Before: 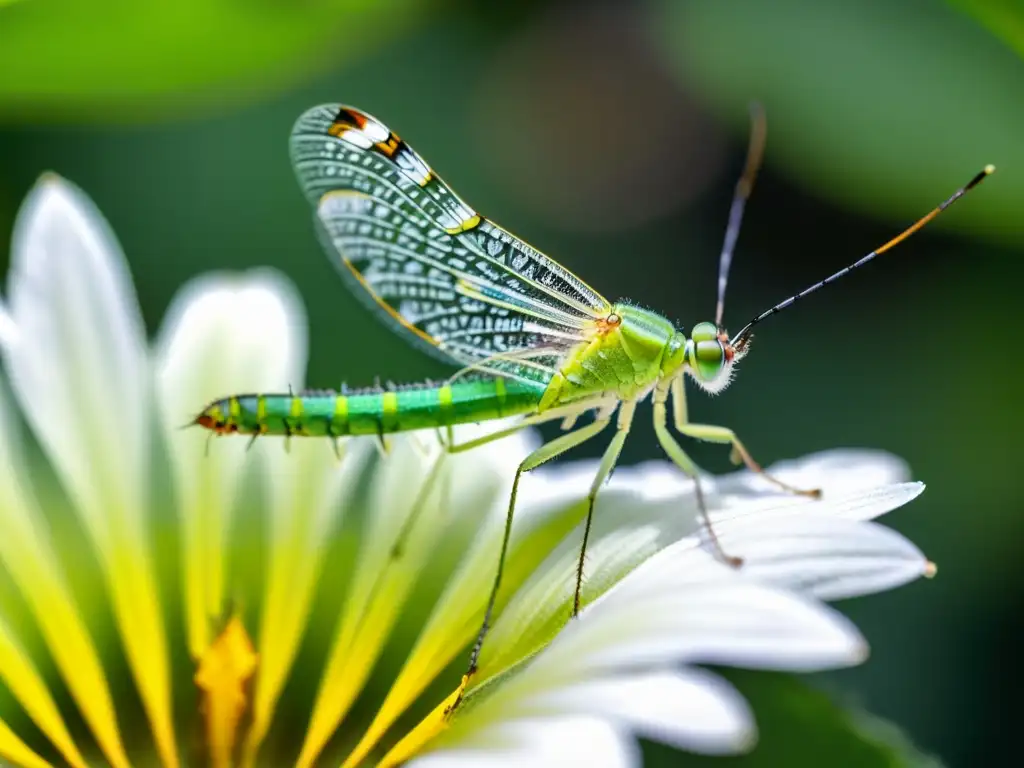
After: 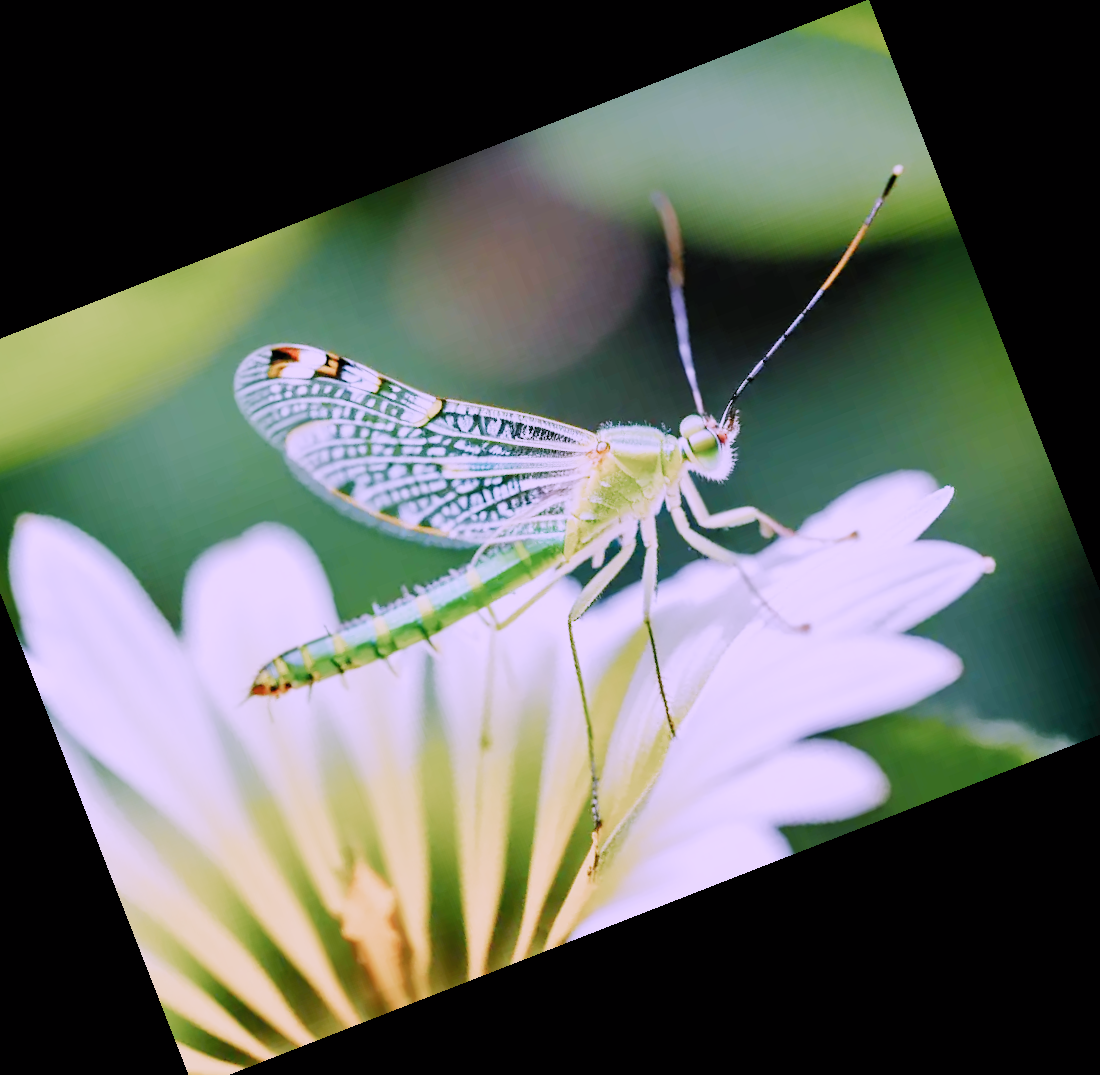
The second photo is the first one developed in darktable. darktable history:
exposure: black level correction 0, exposure 1.472 EV, compensate highlight preservation false
color correction: highlights a* 15.23, highlights b* -24.56
crop and rotate: angle 21.34°, left 6.917%, right 3.879%, bottom 1.143%
filmic rgb: black relative exposure -6.04 EV, white relative exposure 6.97 EV, hardness 2.25, preserve chrominance no, color science v5 (2021), contrast in shadows safe, contrast in highlights safe
